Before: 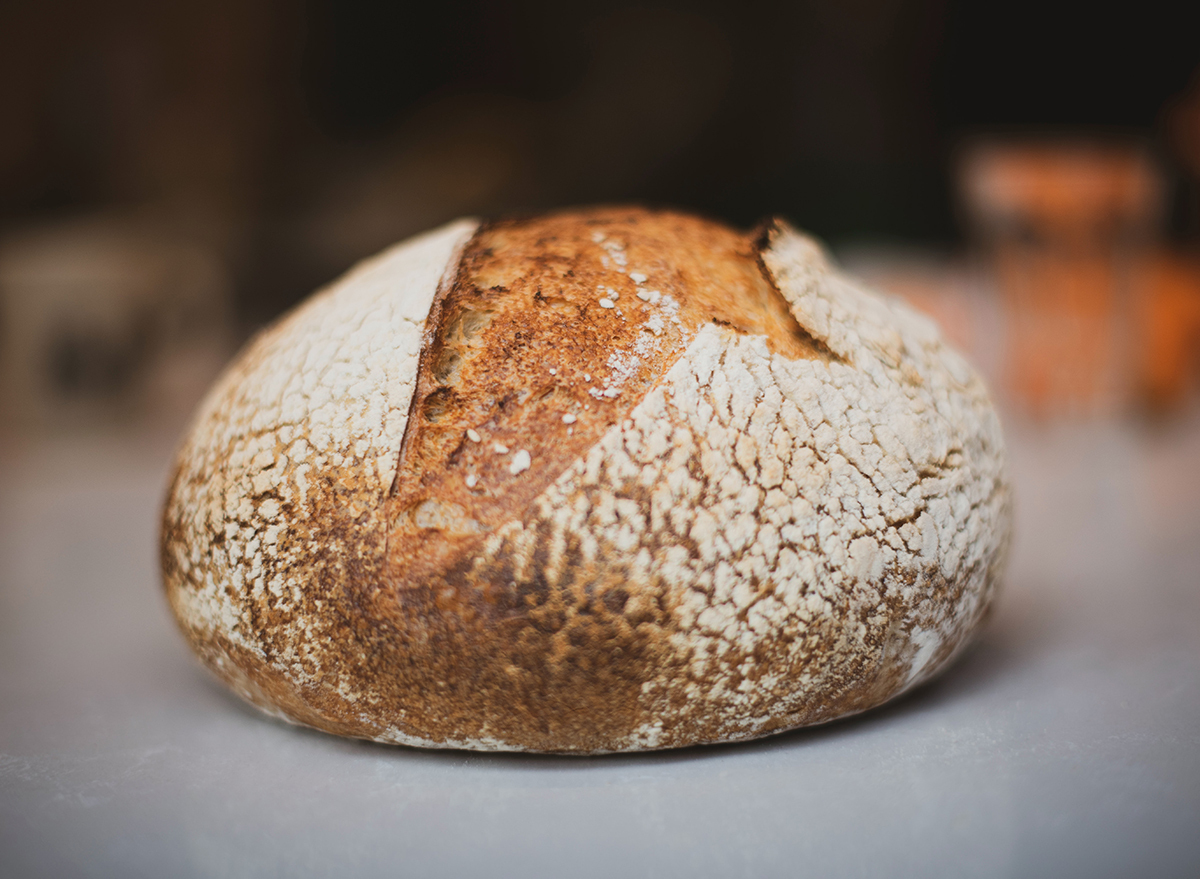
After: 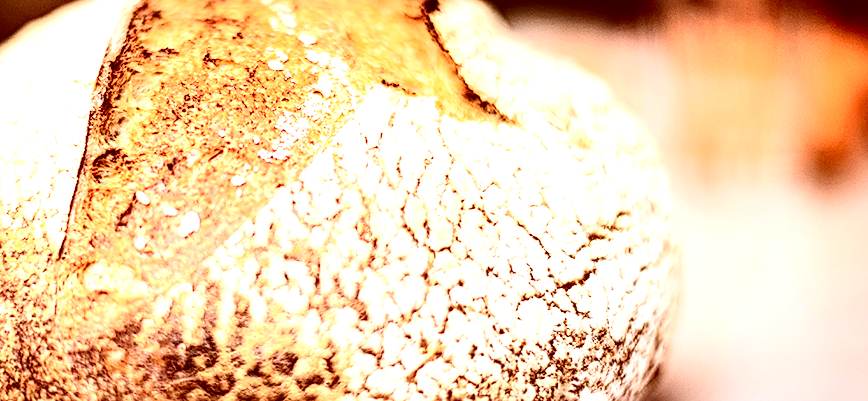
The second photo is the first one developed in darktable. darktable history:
local contrast: highlights 22%, shadows 70%, detail 170%
crop and rotate: left 27.659%, top 27.113%, bottom 27.229%
tone equalizer: -8 EV -0.727 EV, -7 EV -0.739 EV, -6 EV -0.605 EV, -5 EV -0.397 EV, -3 EV 0.391 EV, -2 EV 0.6 EV, -1 EV 0.686 EV, +0 EV 0.754 EV, smoothing diameter 2.1%, edges refinement/feathering 19.72, mask exposure compensation -1.57 EV, filter diffusion 5
sharpen: on, module defaults
exposure: exposure 1 EV, compensate exposure bias true, compensate highlight preservation false
color correction: highlights a* 9.05, highlights b* 8.79, shadows a* 39.68, shadows b* 39.86, saturation 0.772
contrast brightness saturation: contrast 0.407, brightness 0.048, saturation 0.259
